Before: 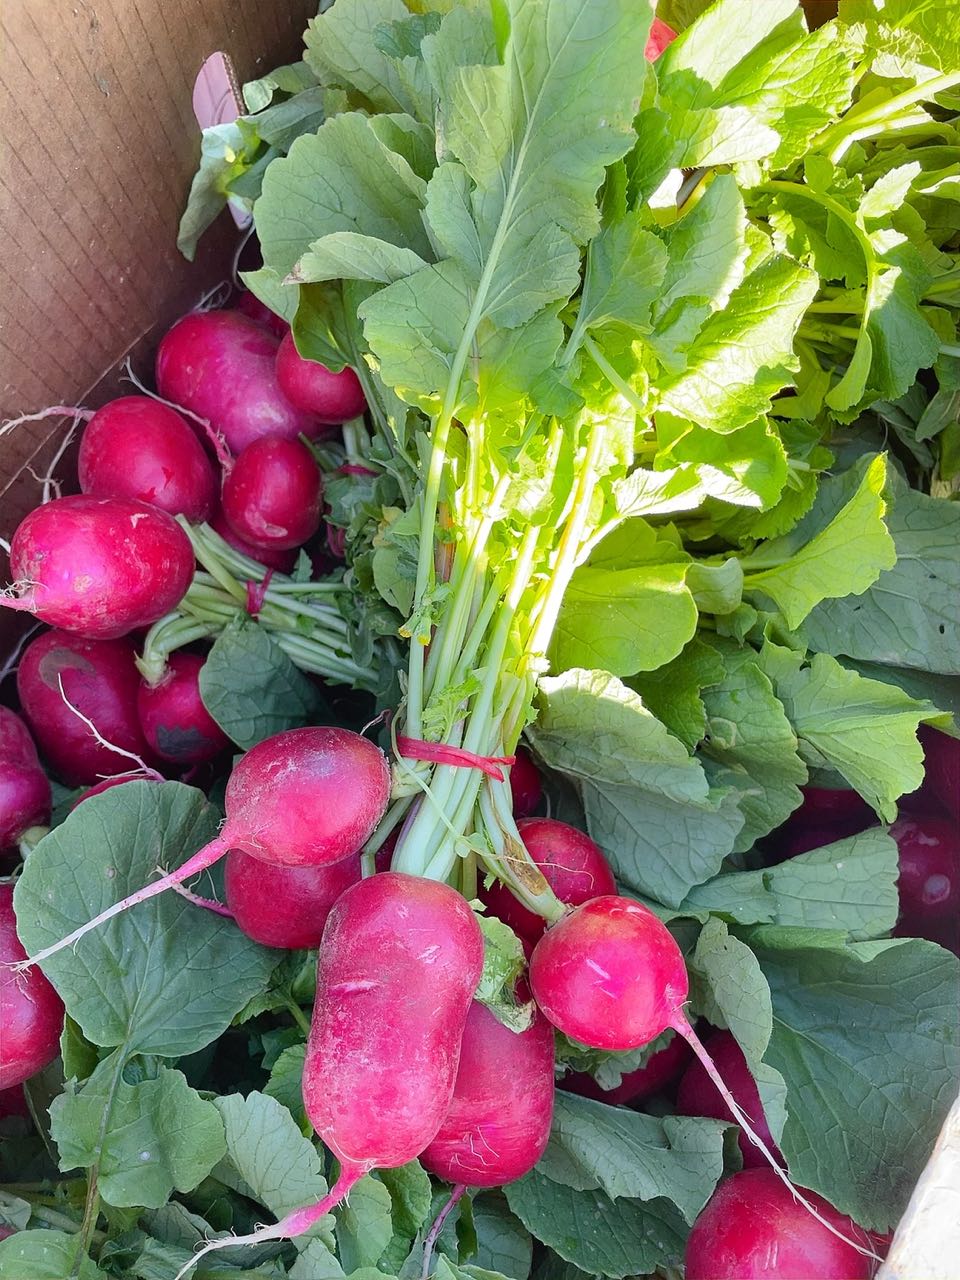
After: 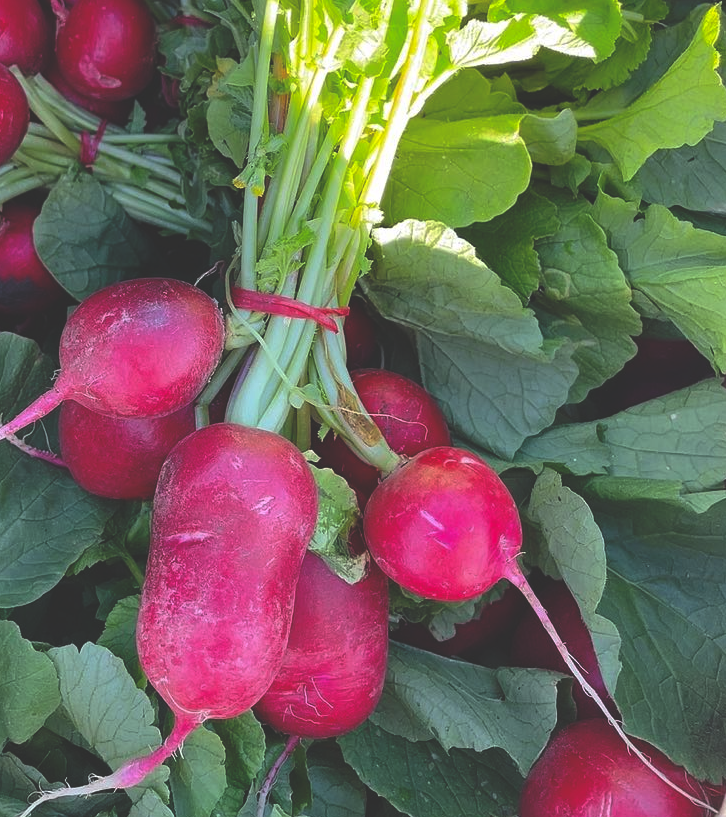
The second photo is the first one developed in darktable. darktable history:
crop and rotate: left 17.299%, top 35.115%, right 7.015%, bottom 1.024%
rgb curve: curves: ch0 [(0, 0.186) (0.314, 0.284) (0.775, 0.708) (1, 1)], compensate middle gray true, preserve colors none
